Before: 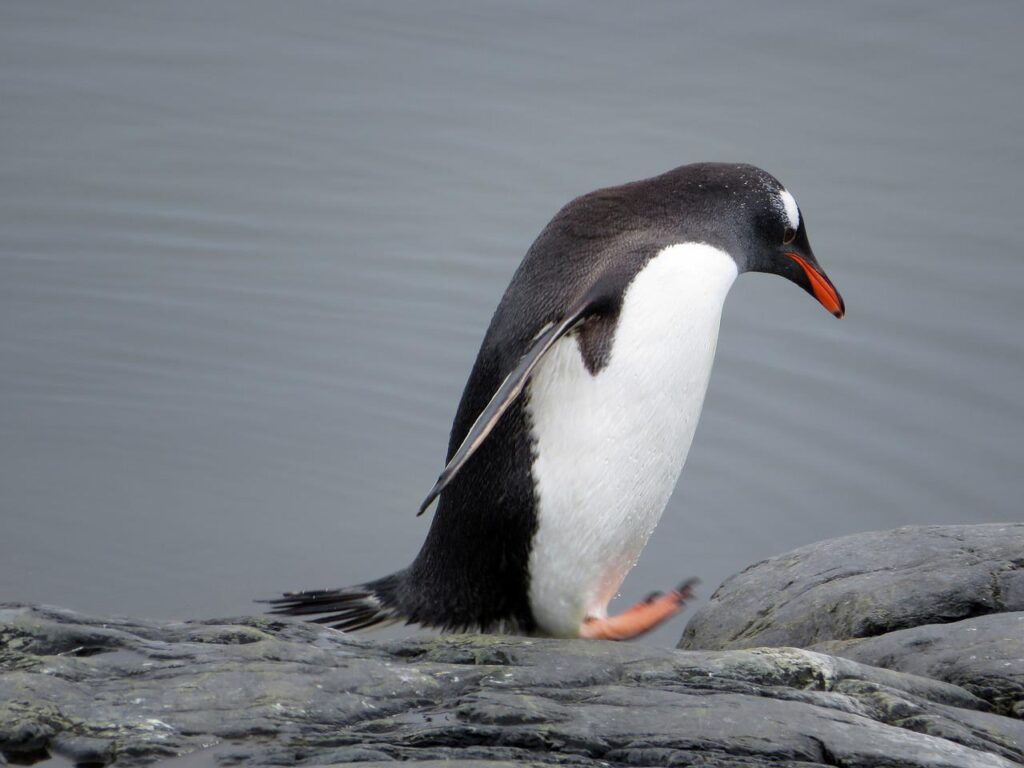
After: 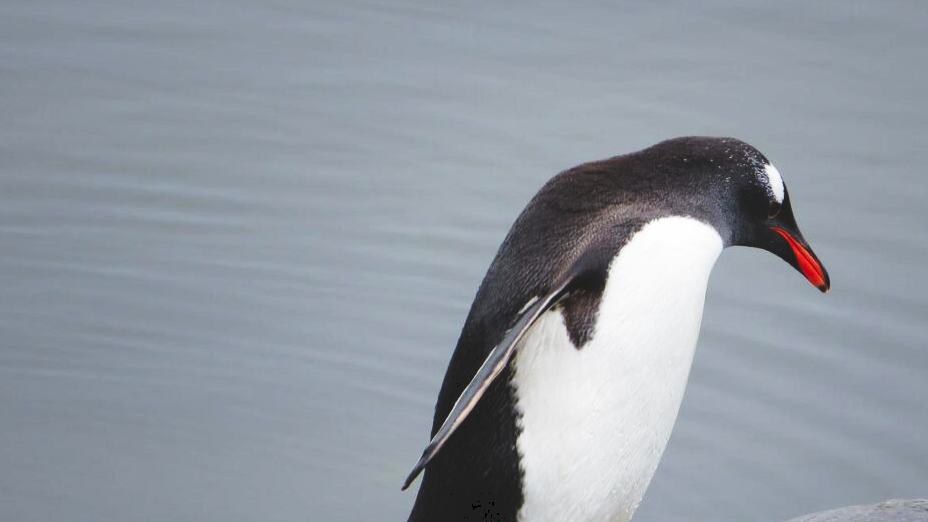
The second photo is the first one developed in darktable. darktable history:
tone curve: curves: ch0 [(0, 0) (0.003, 0.117) (0.011, 0.118) (0.025, 0.123) (0.044, 0.13) (0.069, 0.137) (0.1, 0.149) (0.136, 0.157) (0.177, 0.184) (0.224, 0.217) (0.277, 0.257) (0.335, 0.324) (0.399, 0.406) (0.468, 0.511) (0.543, 0.609) (0.623, 0.712) (0.709, 0.8) (0.801, 0.877) (0.898, 0.938) (1, 1)], preserve colors none
crop: left 1.509%, top 3.452%, right 7.696%, bottom 28.452%
